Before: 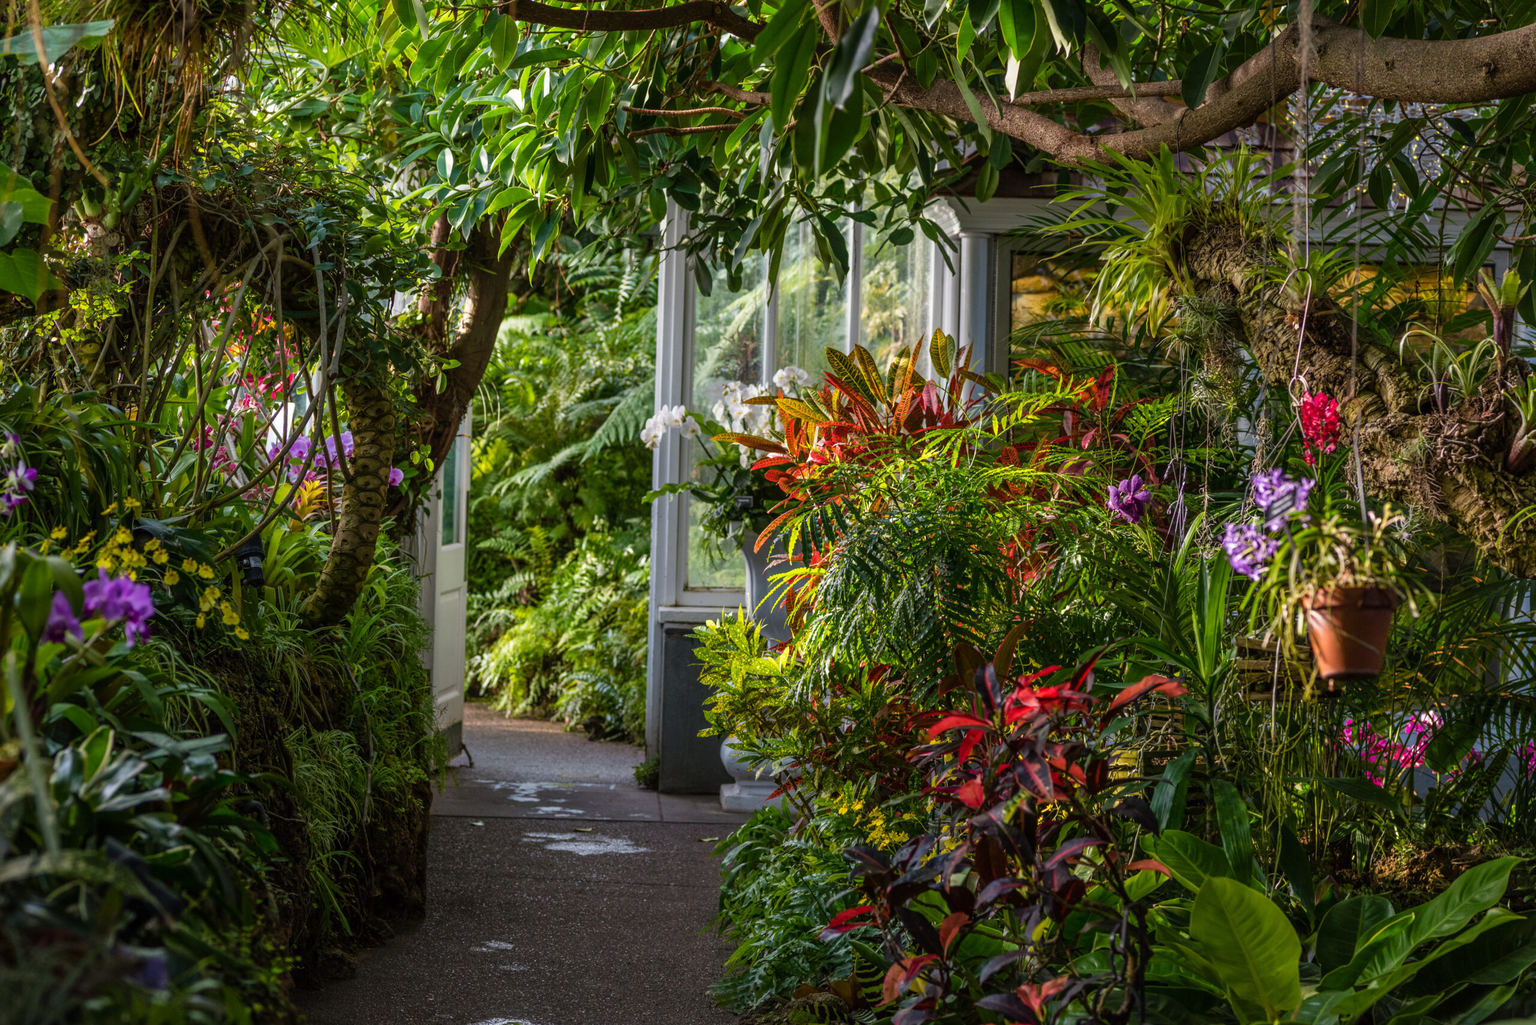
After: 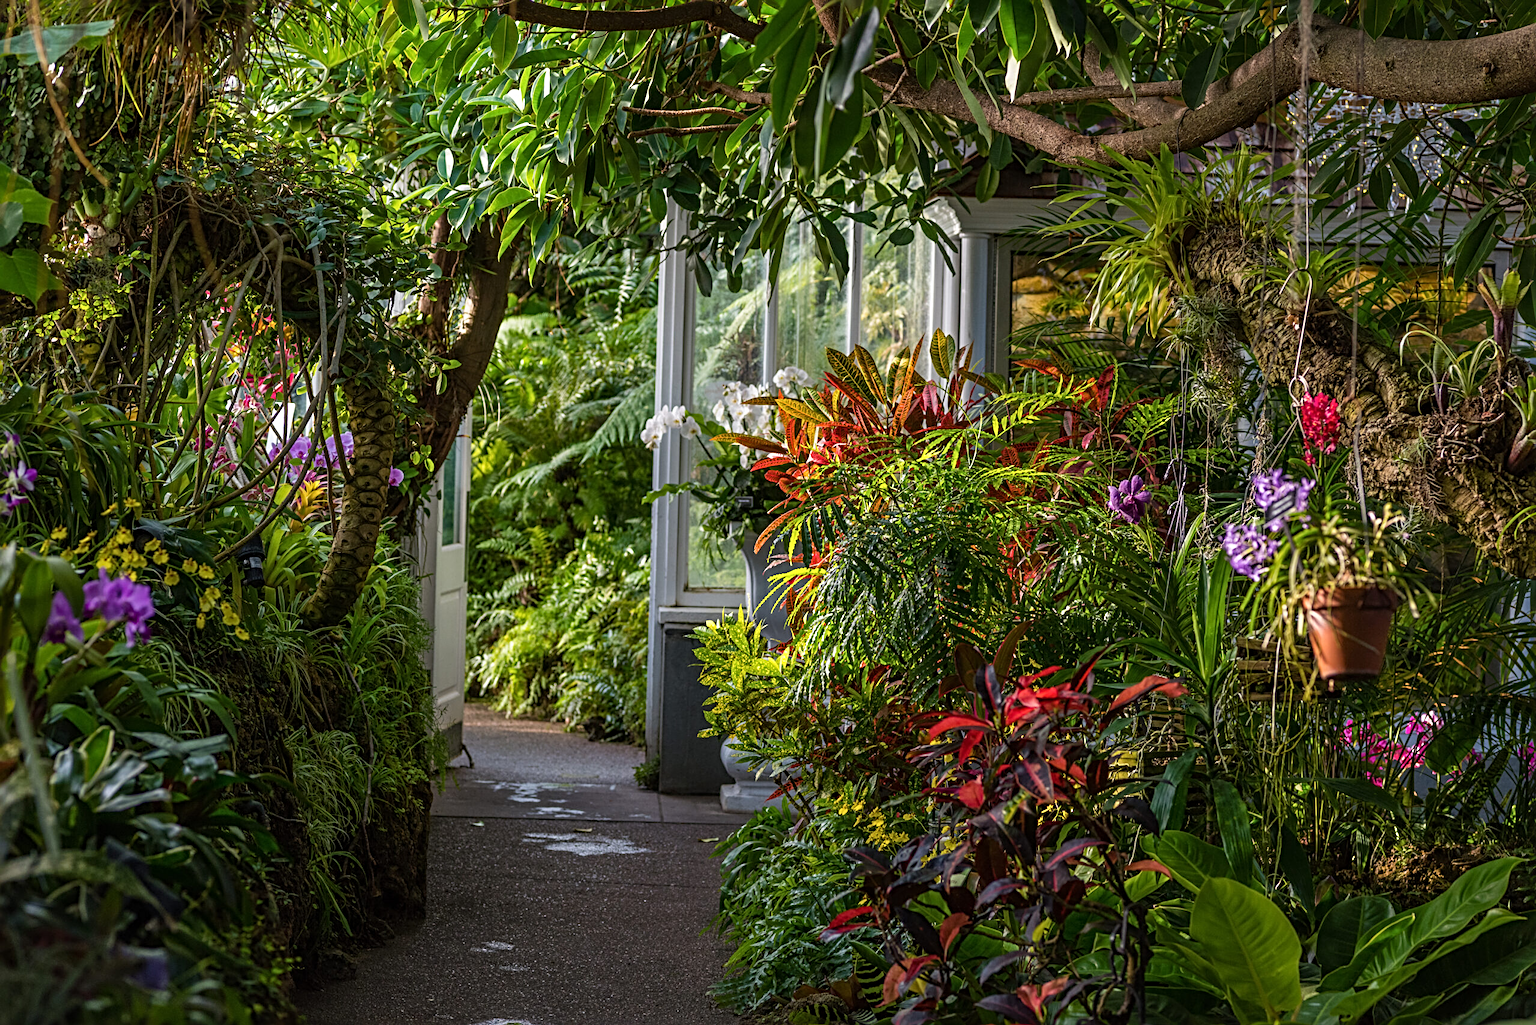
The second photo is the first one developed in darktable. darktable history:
sharpen: radius 3.959
